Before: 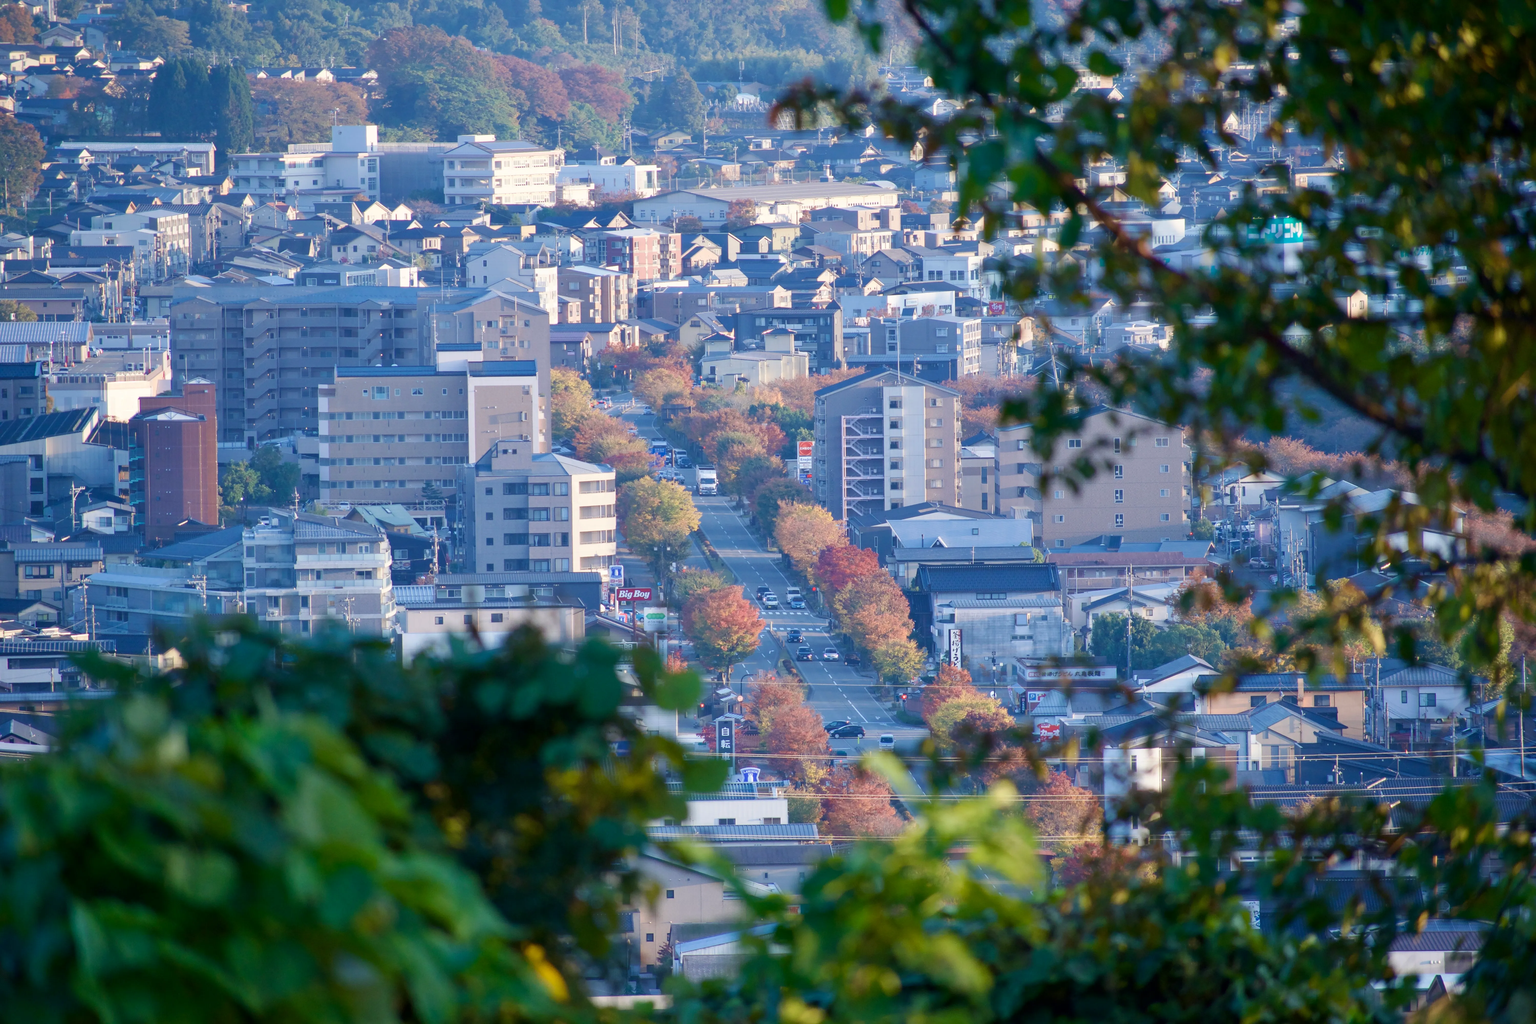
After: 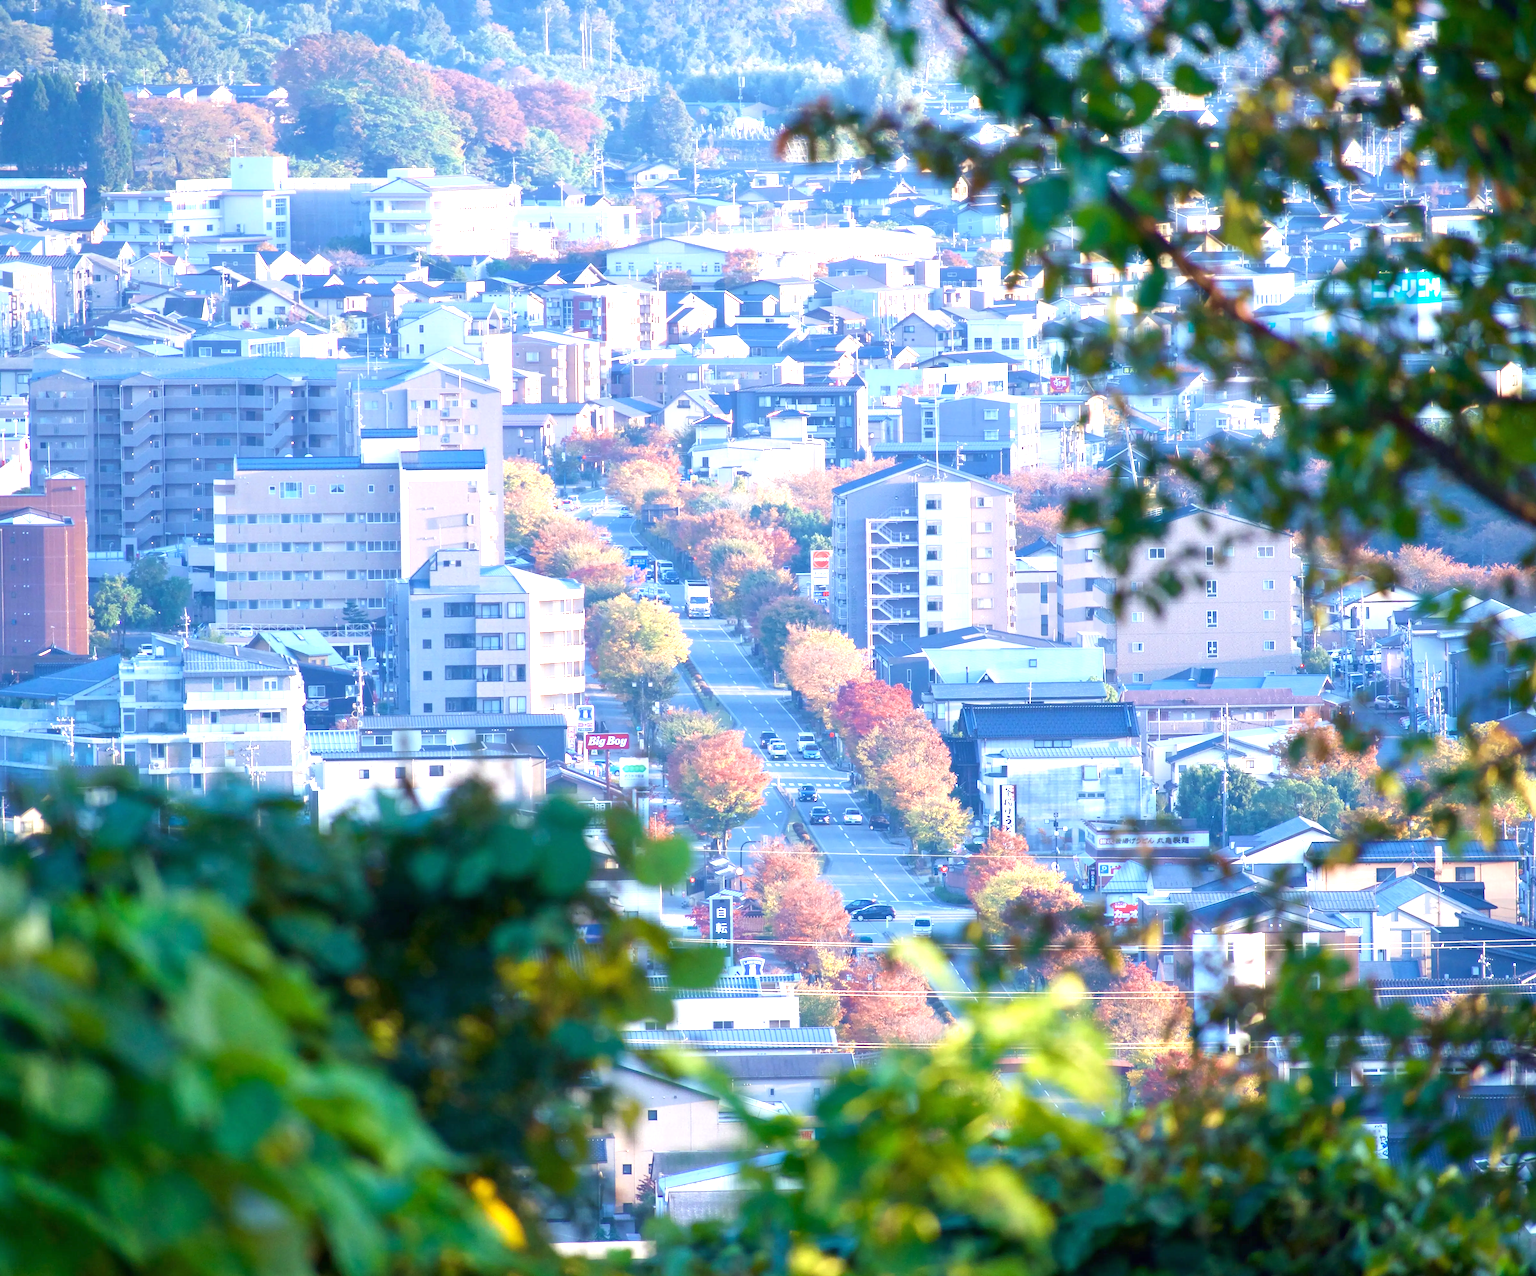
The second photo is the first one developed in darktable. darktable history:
crop and rotate: left 9.597%, right 10.195%
exposure: black level correction 0, exposure 1.3 EV, compensate exposure bias true, compensate highlight preservation false
